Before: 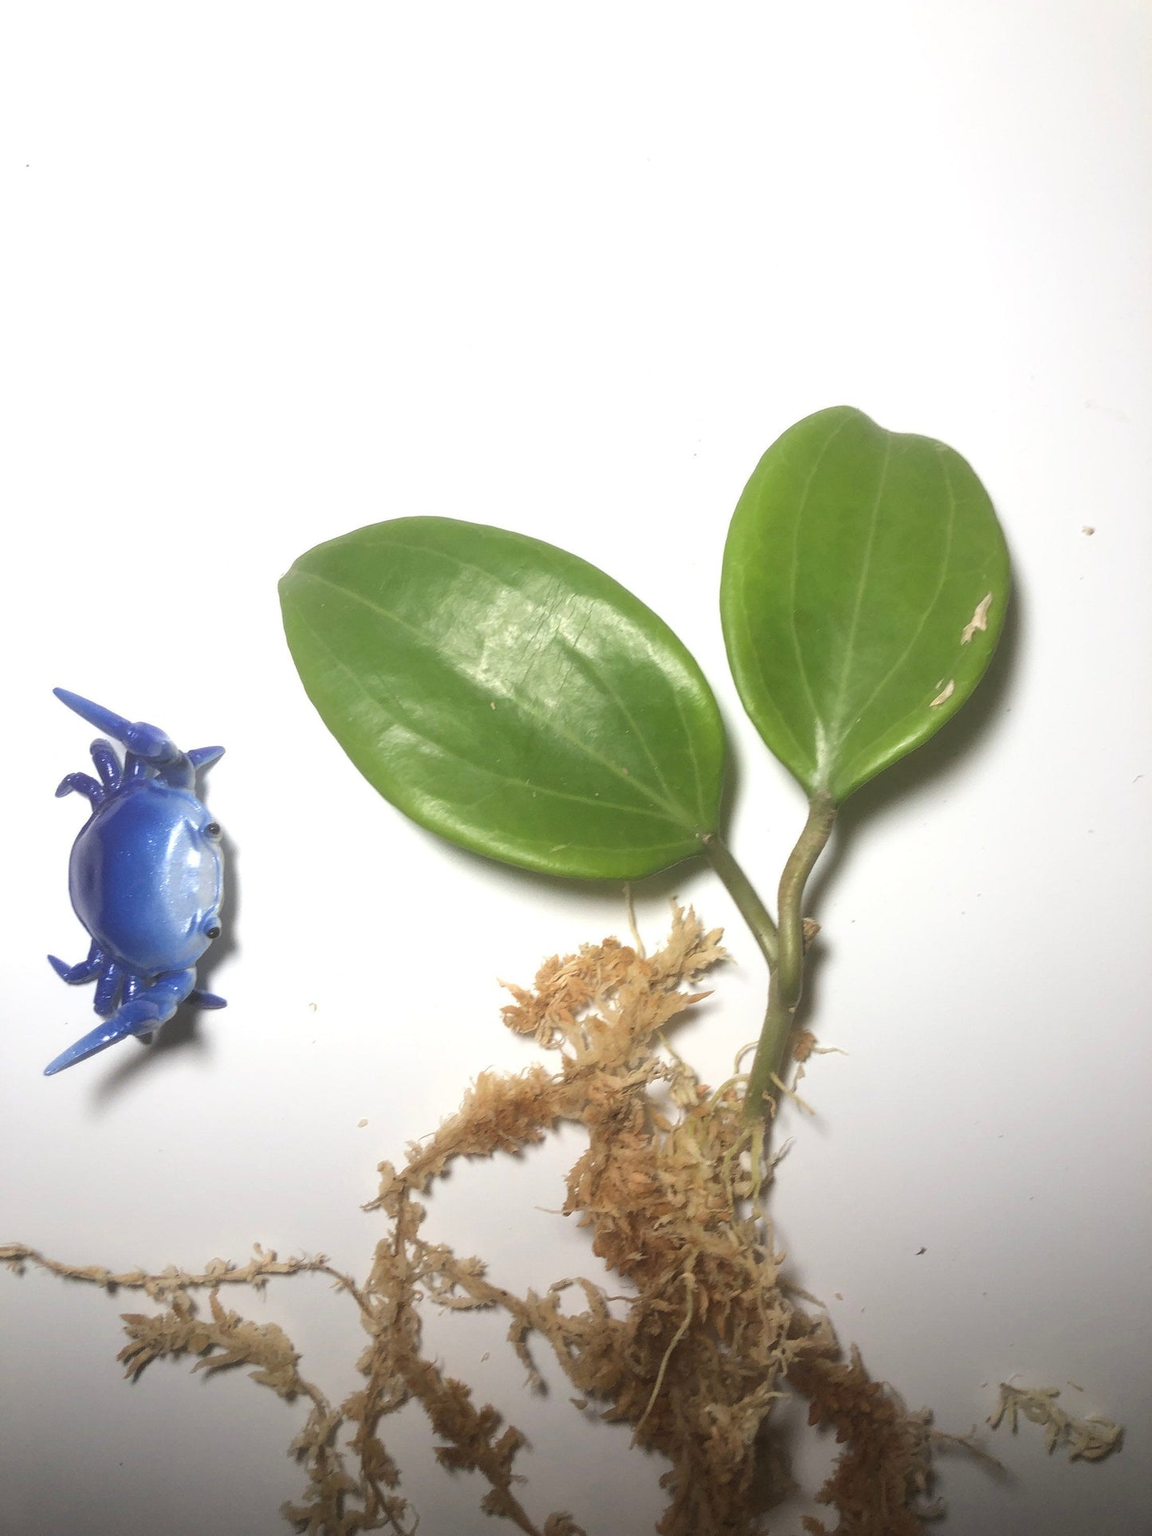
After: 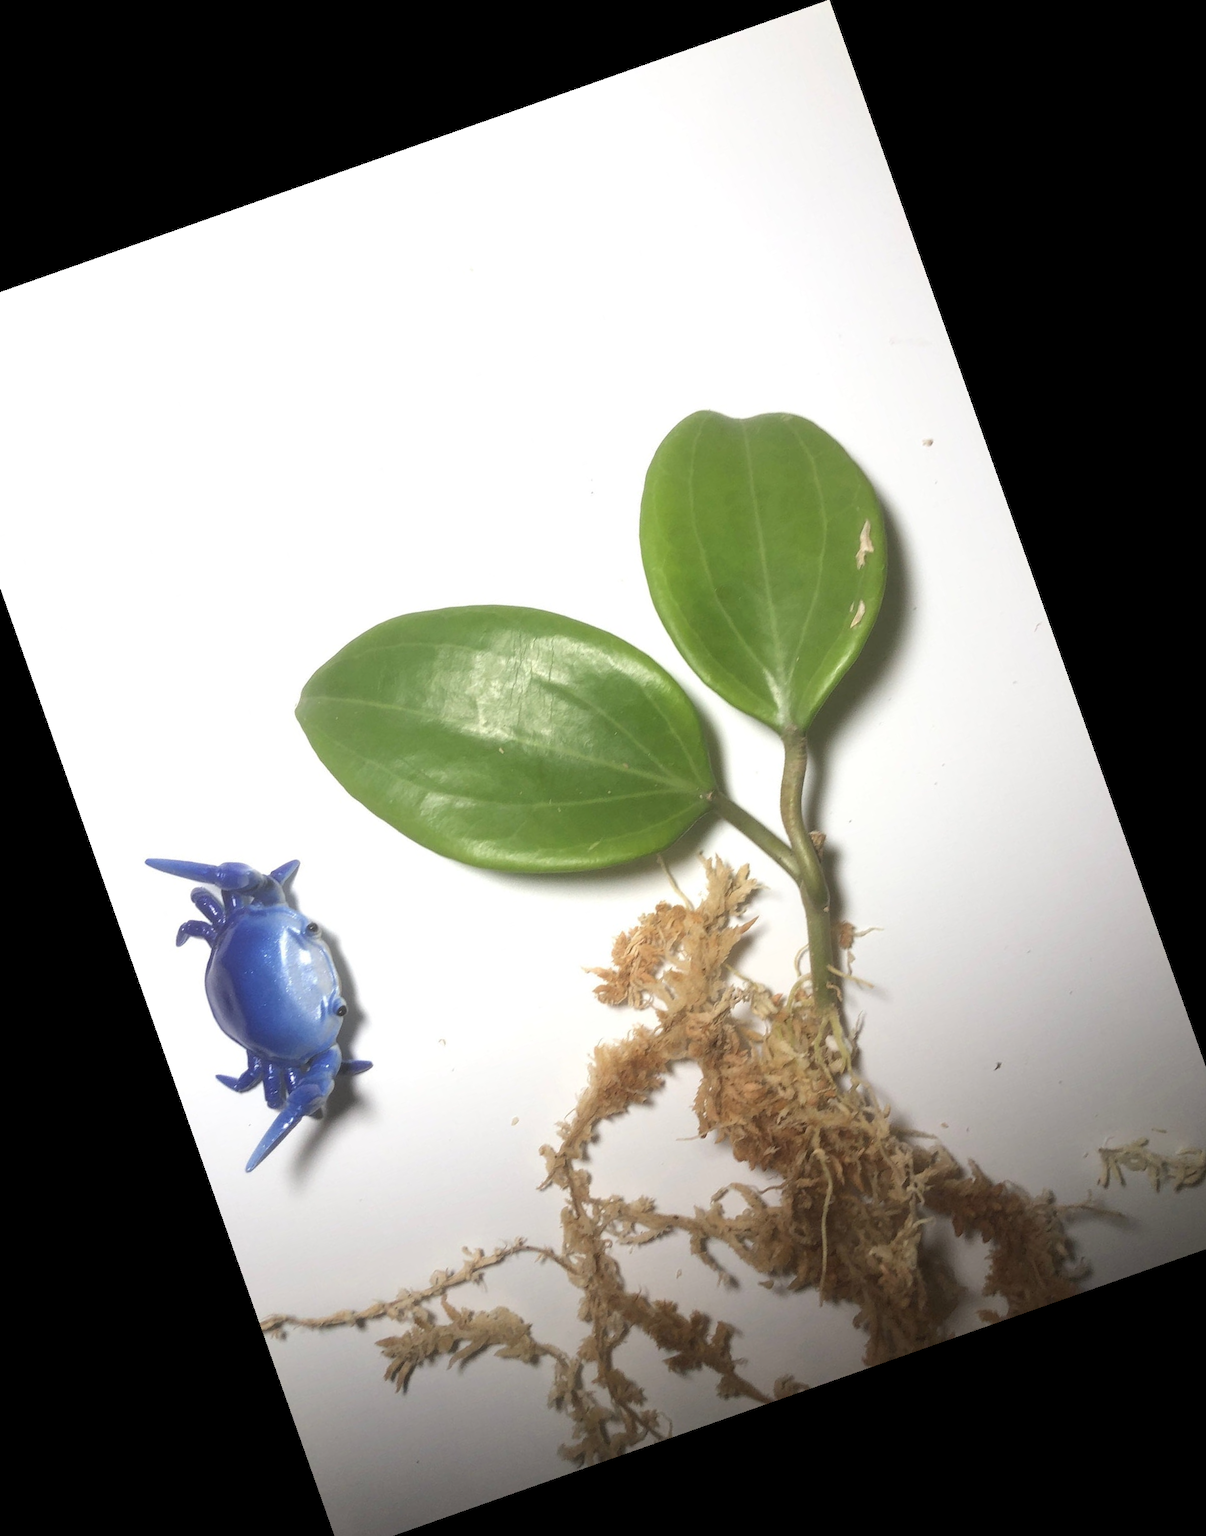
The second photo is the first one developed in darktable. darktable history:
crop and rotate: angle 19.43°, left 6.812%, right 4.125%, bottom 1.087%
contrast brightness saturation: saturation -0.05
